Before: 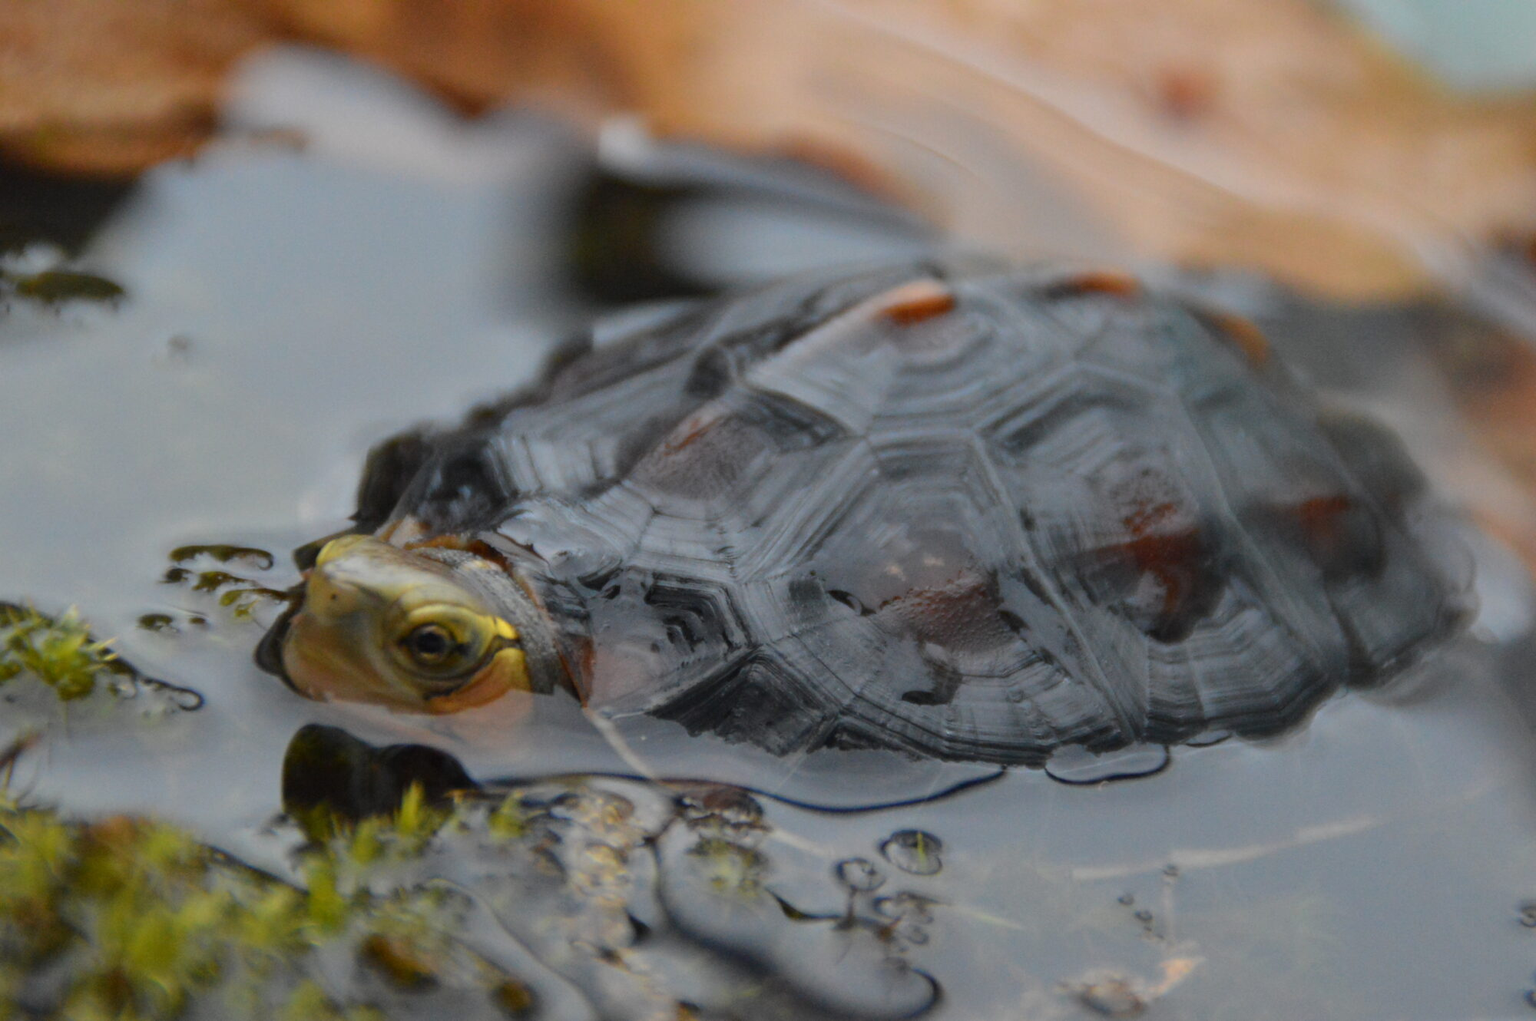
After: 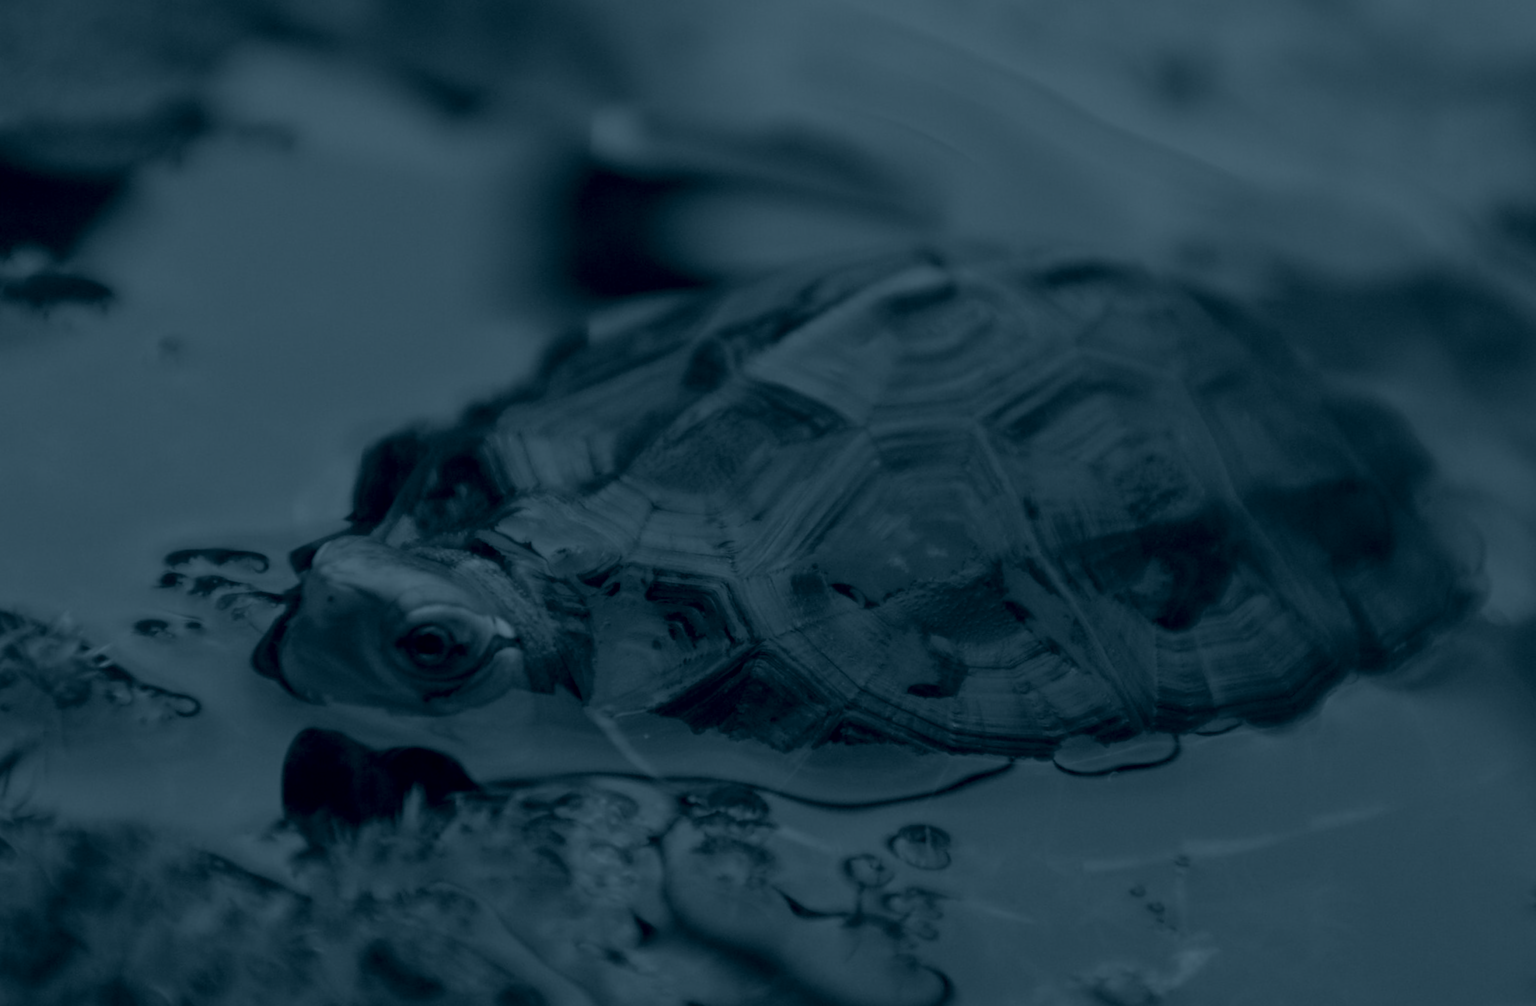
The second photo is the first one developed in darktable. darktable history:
colorize: hue 194.4°, saturation 29%, source mix 61.75%, lightness 3.98%, version 1
rotate and perspective: rotation -1°, crop left 0.011, crop right 0.989, crop top 0.025, crop bottom 0.975
